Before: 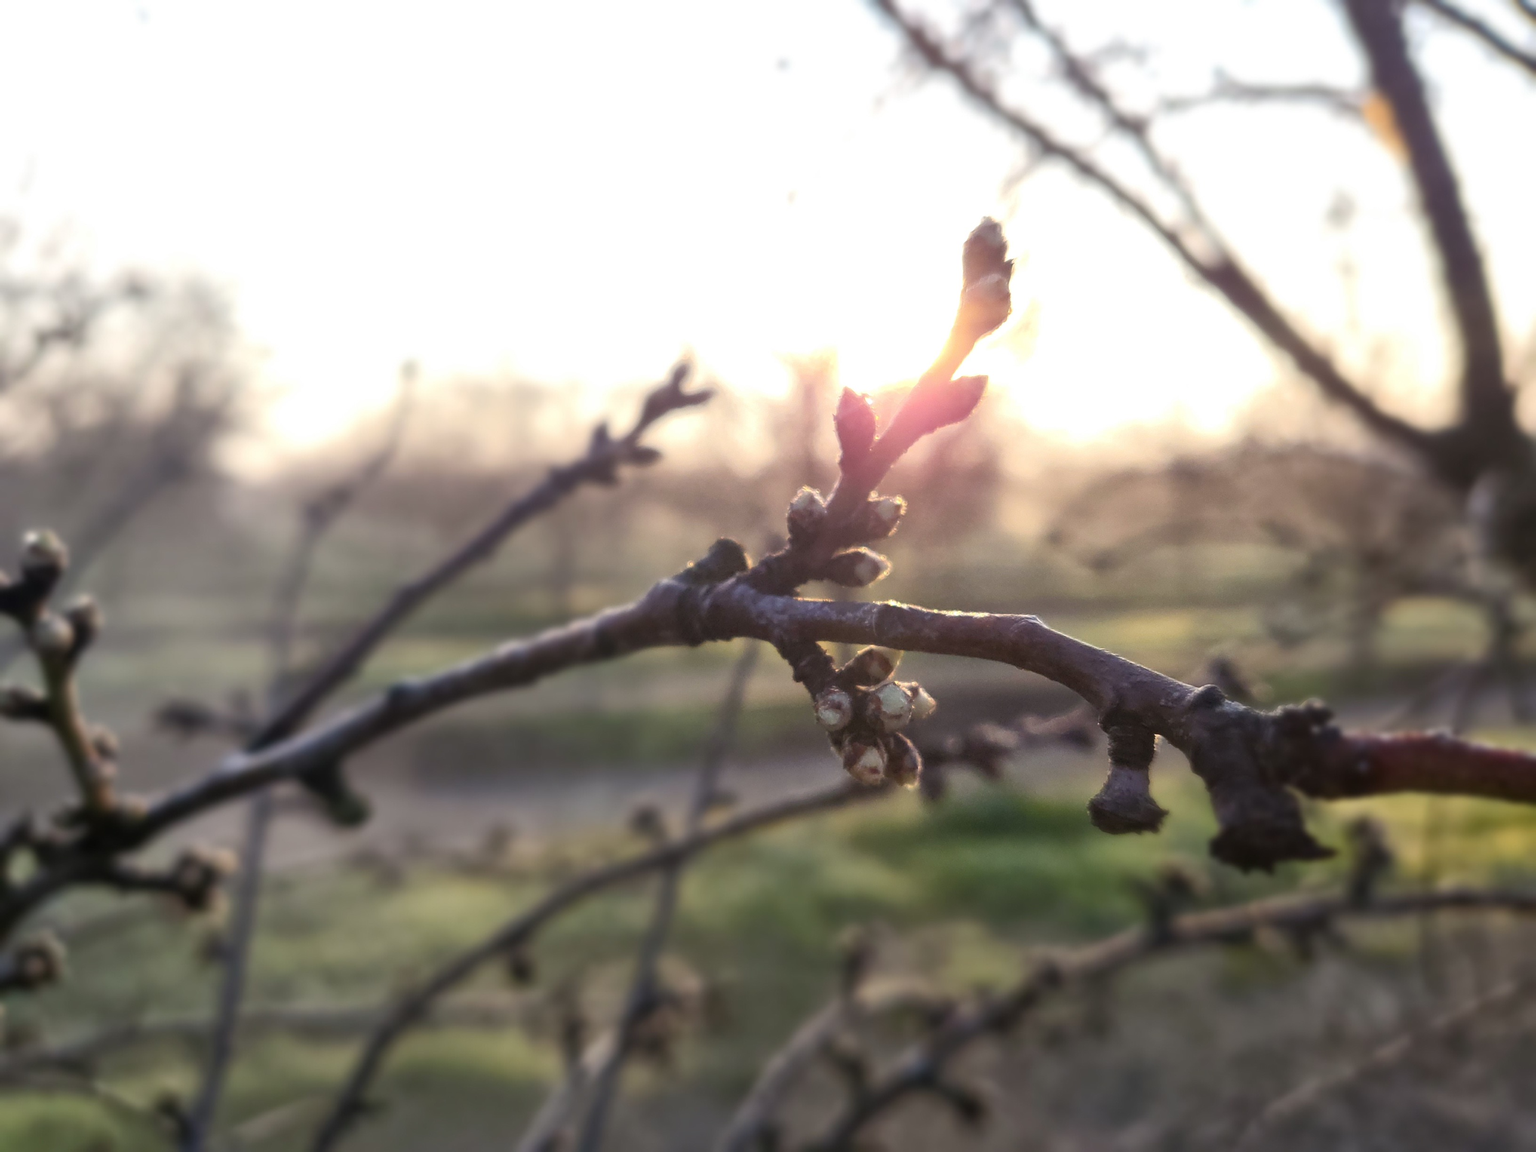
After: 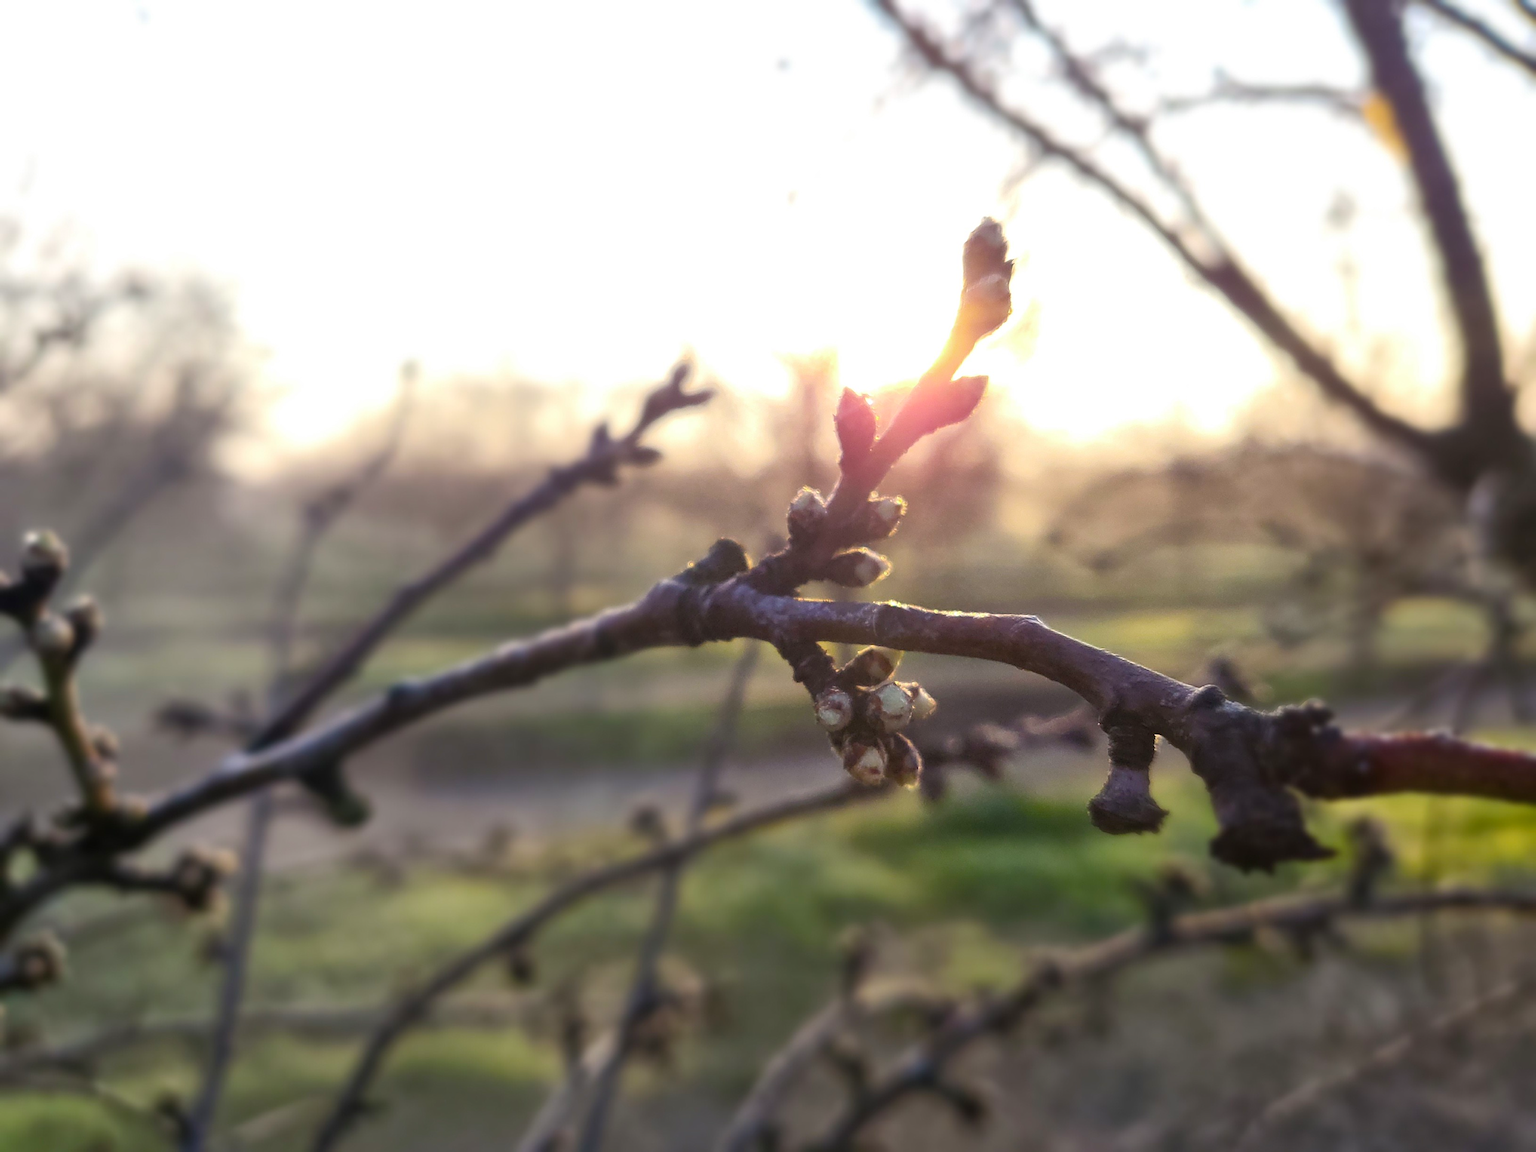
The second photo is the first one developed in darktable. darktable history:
contrast brightness saturation: saturation -0.05
color balance rgb: linear chroma grading › global chroma 15%, perceptual saturation grading › global saturation 30%
color zones: curves: ch1 [(0.113, 0.438) (0.75, 0.5)]; ch2 [(0.12, 0.526) (0.75, 0.5)]
sharpen: amount 0.2
